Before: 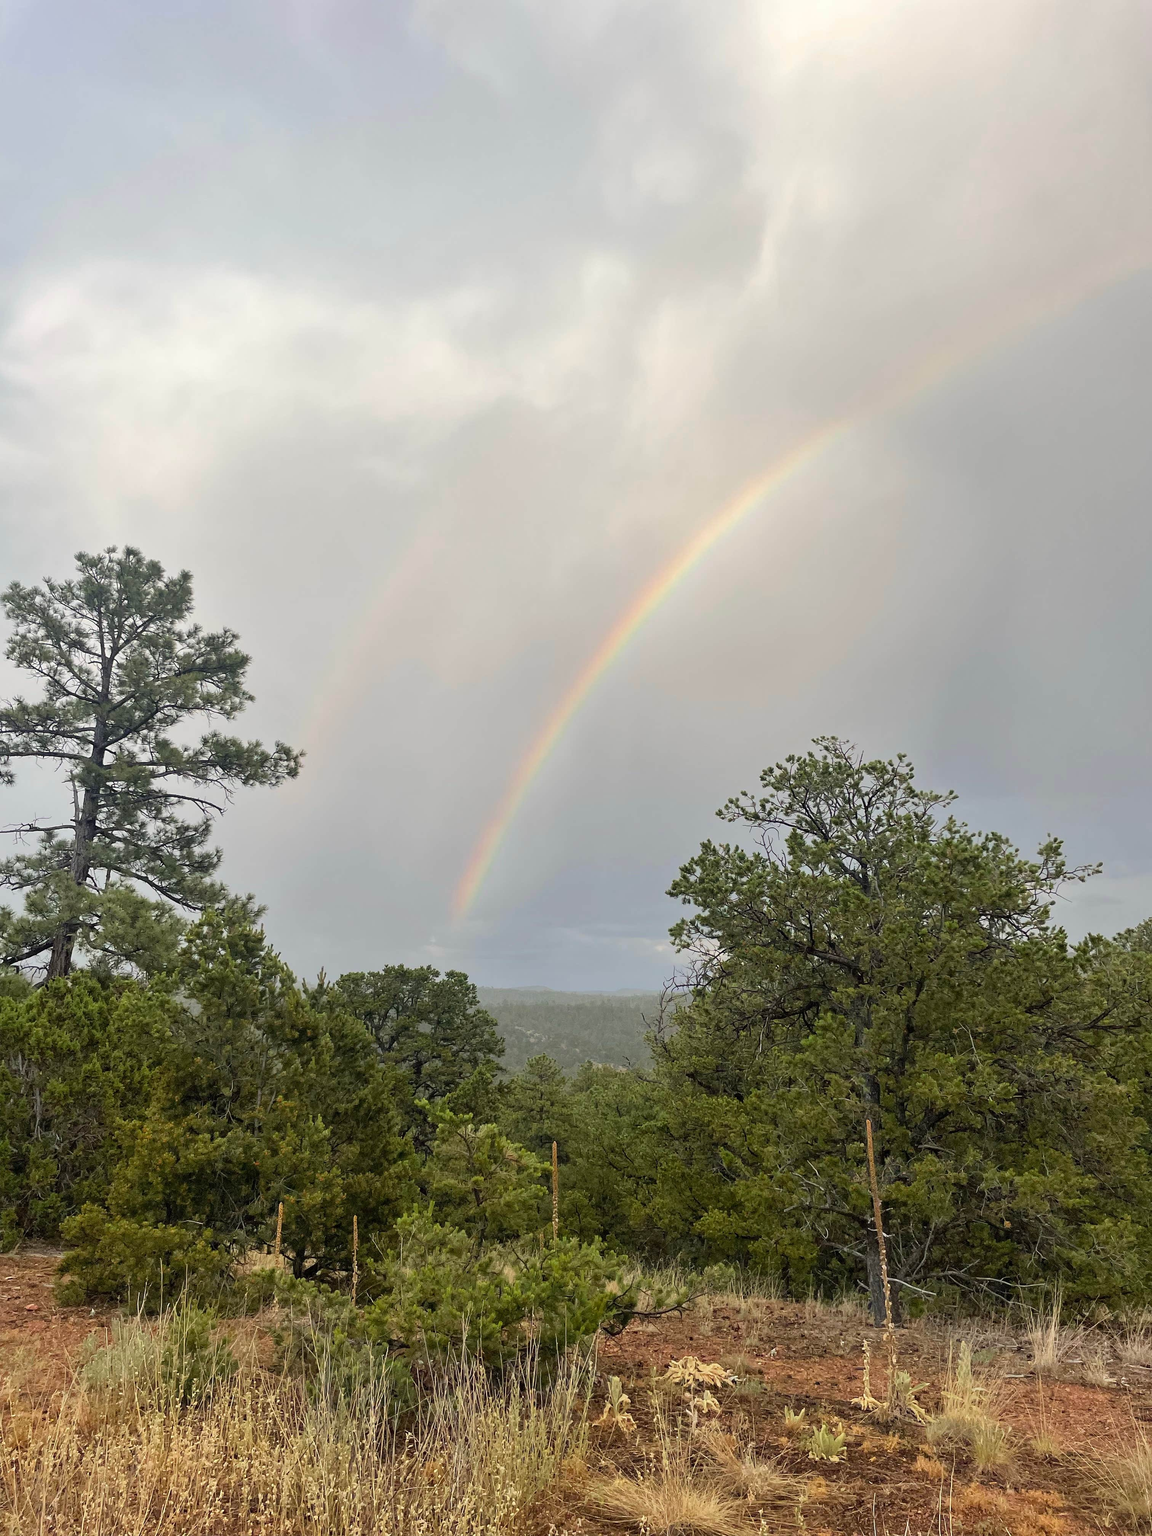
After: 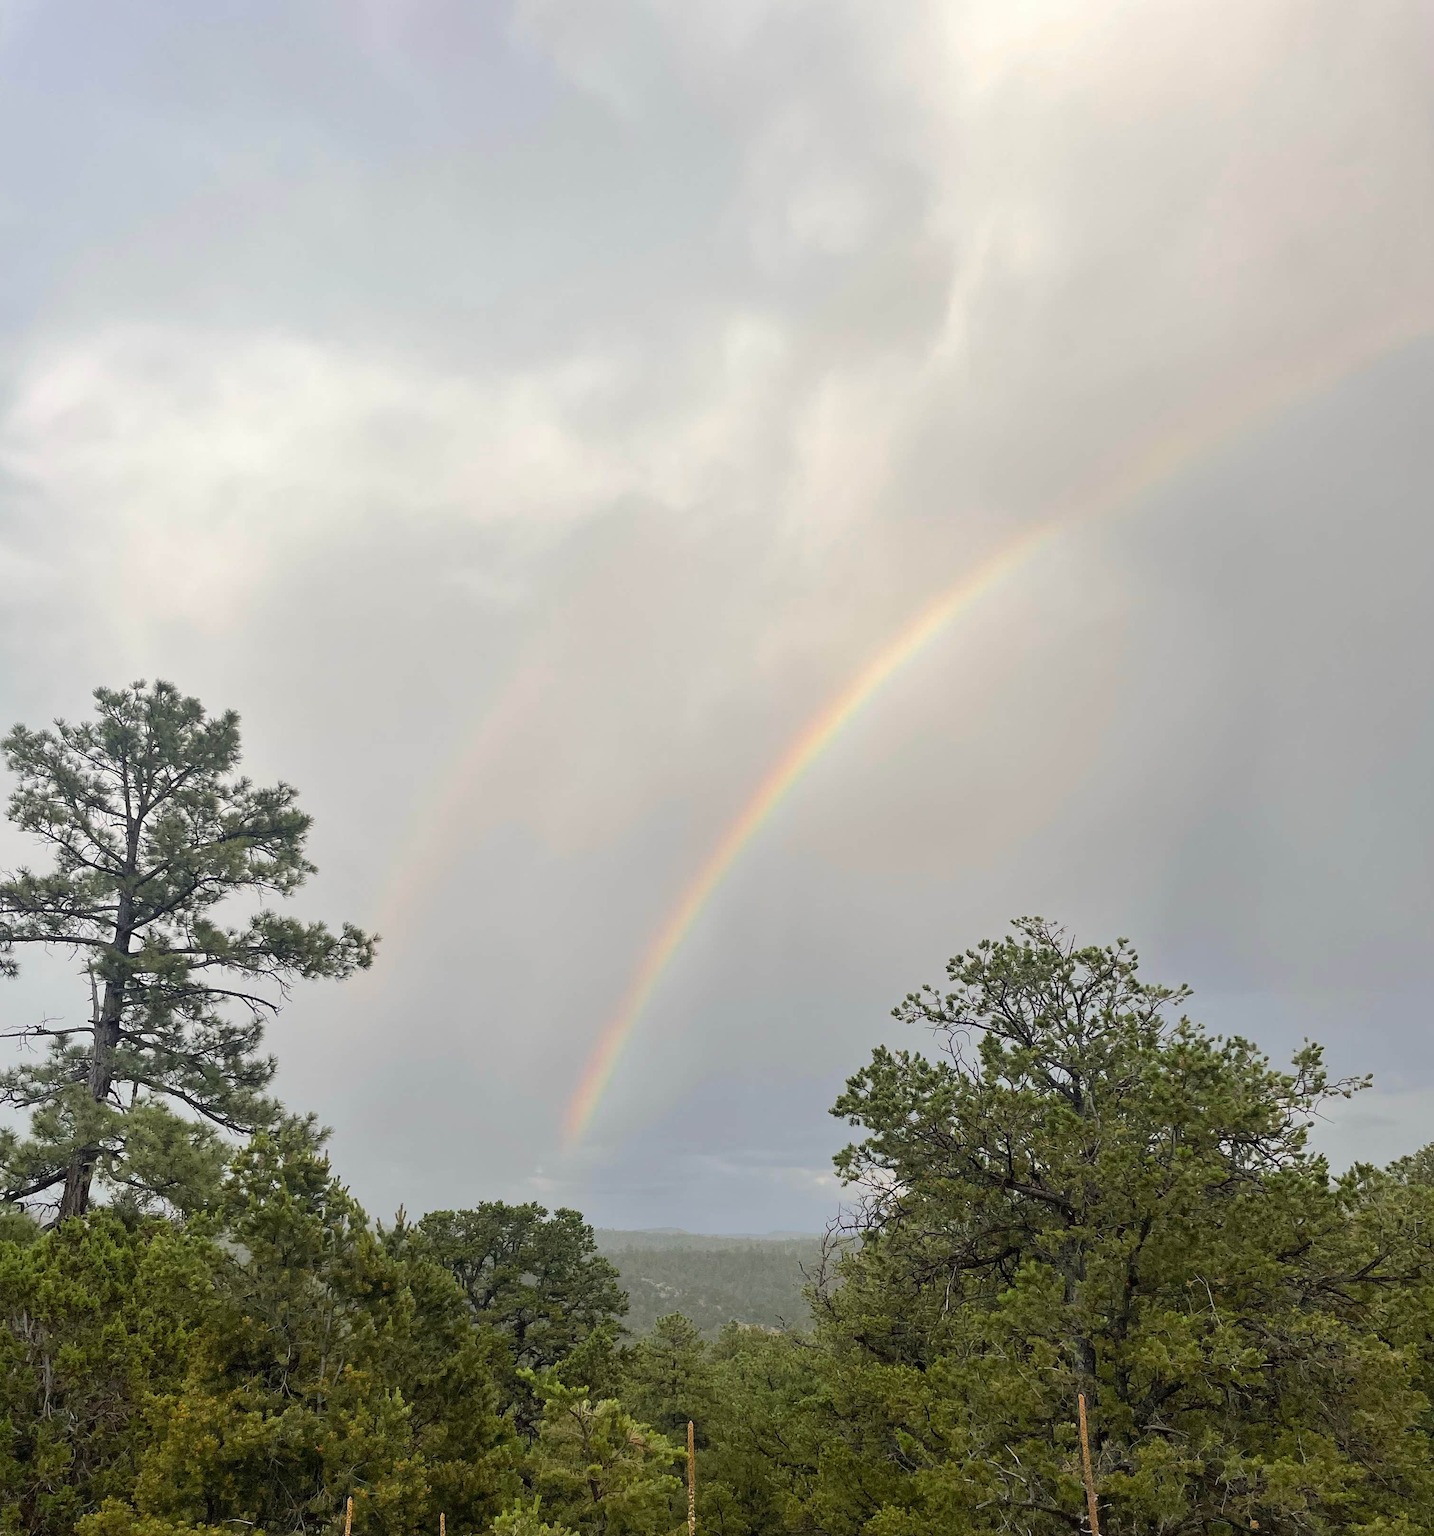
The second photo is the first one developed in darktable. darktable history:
crop: bottom 19.644%
